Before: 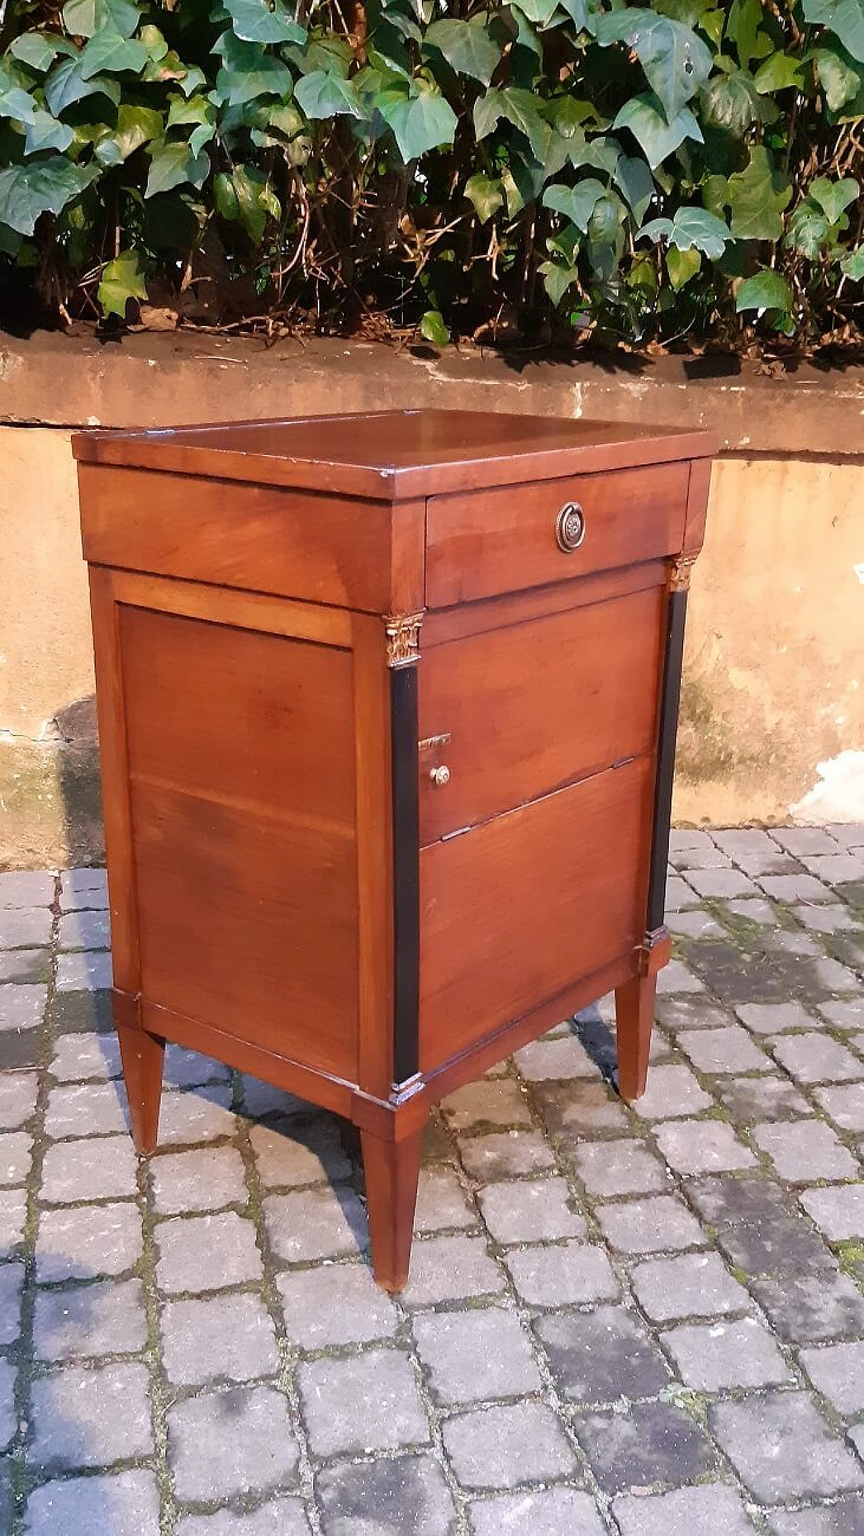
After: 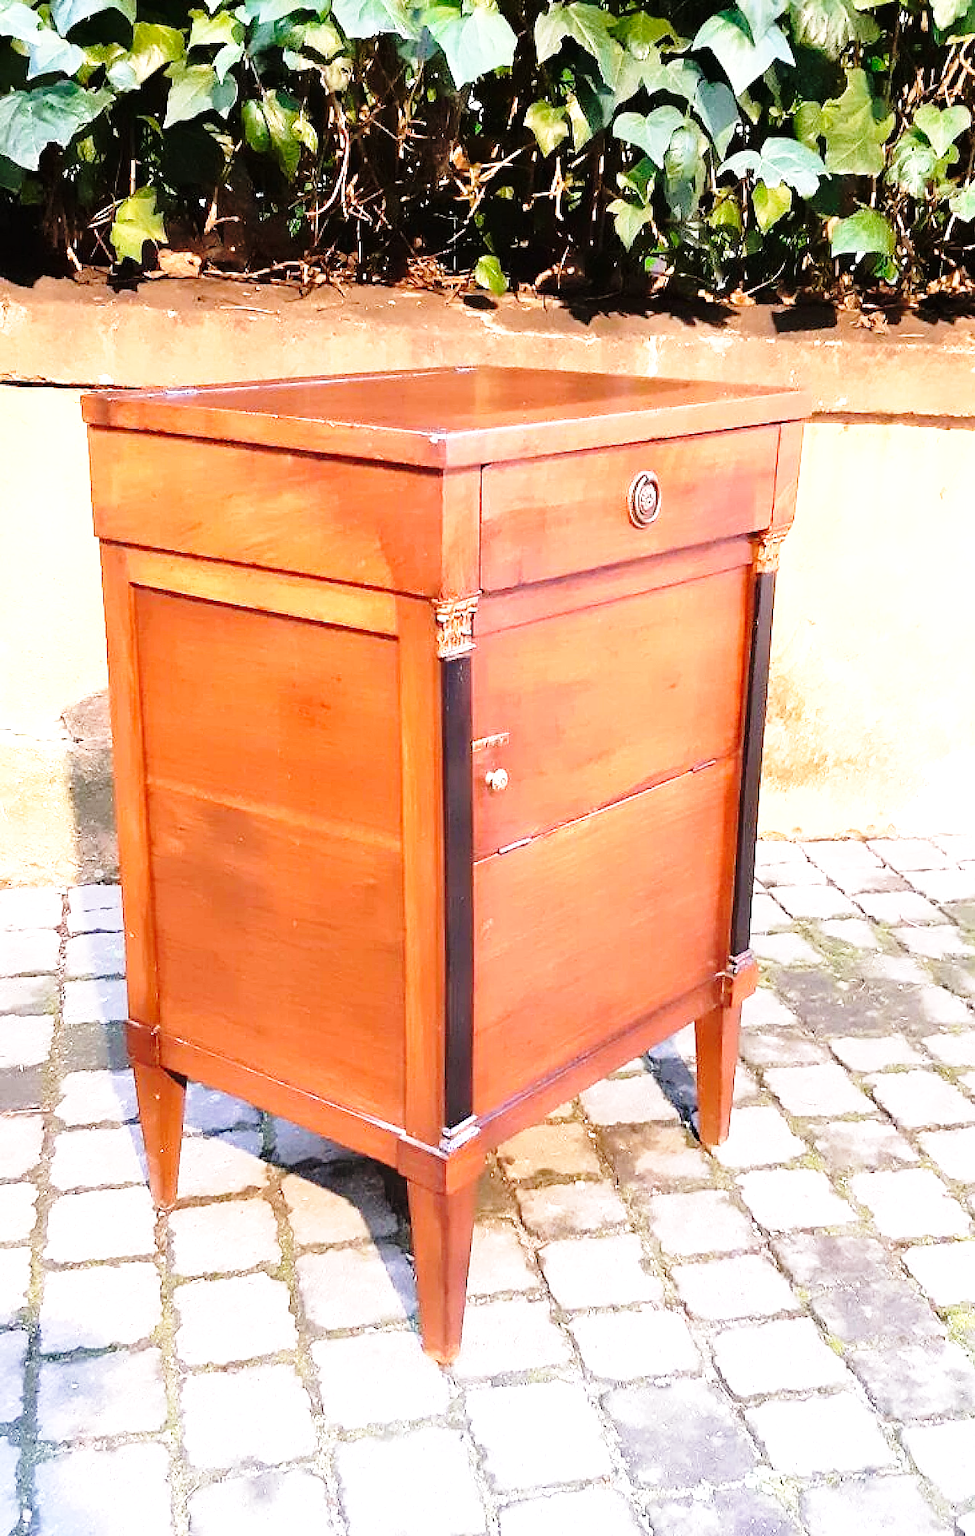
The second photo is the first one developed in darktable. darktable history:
exposure: black level correction 0, exposure 0.302 EV, compensate highlight preservation false
levels: white 99.98%
base curve: curves: ch0 [(0, 0) (0.028, 0.03) (0.121, 0.232) (0.46, 0.748) (0.859, 0.968) (1, 1)], preserve colors none
crop and rotate: top 5.574%, bottom 5.863%
tone equalizer: -8 EV -0.756 EV, -7 EV -0.677 EV, -6 EV -0.636 EV, -5 EV -0.386 EV, -3 EV 0.383 EV, -2 EV 0.6 EV, -1 EV 0.678 EV, +0 EV 0.726 EV
